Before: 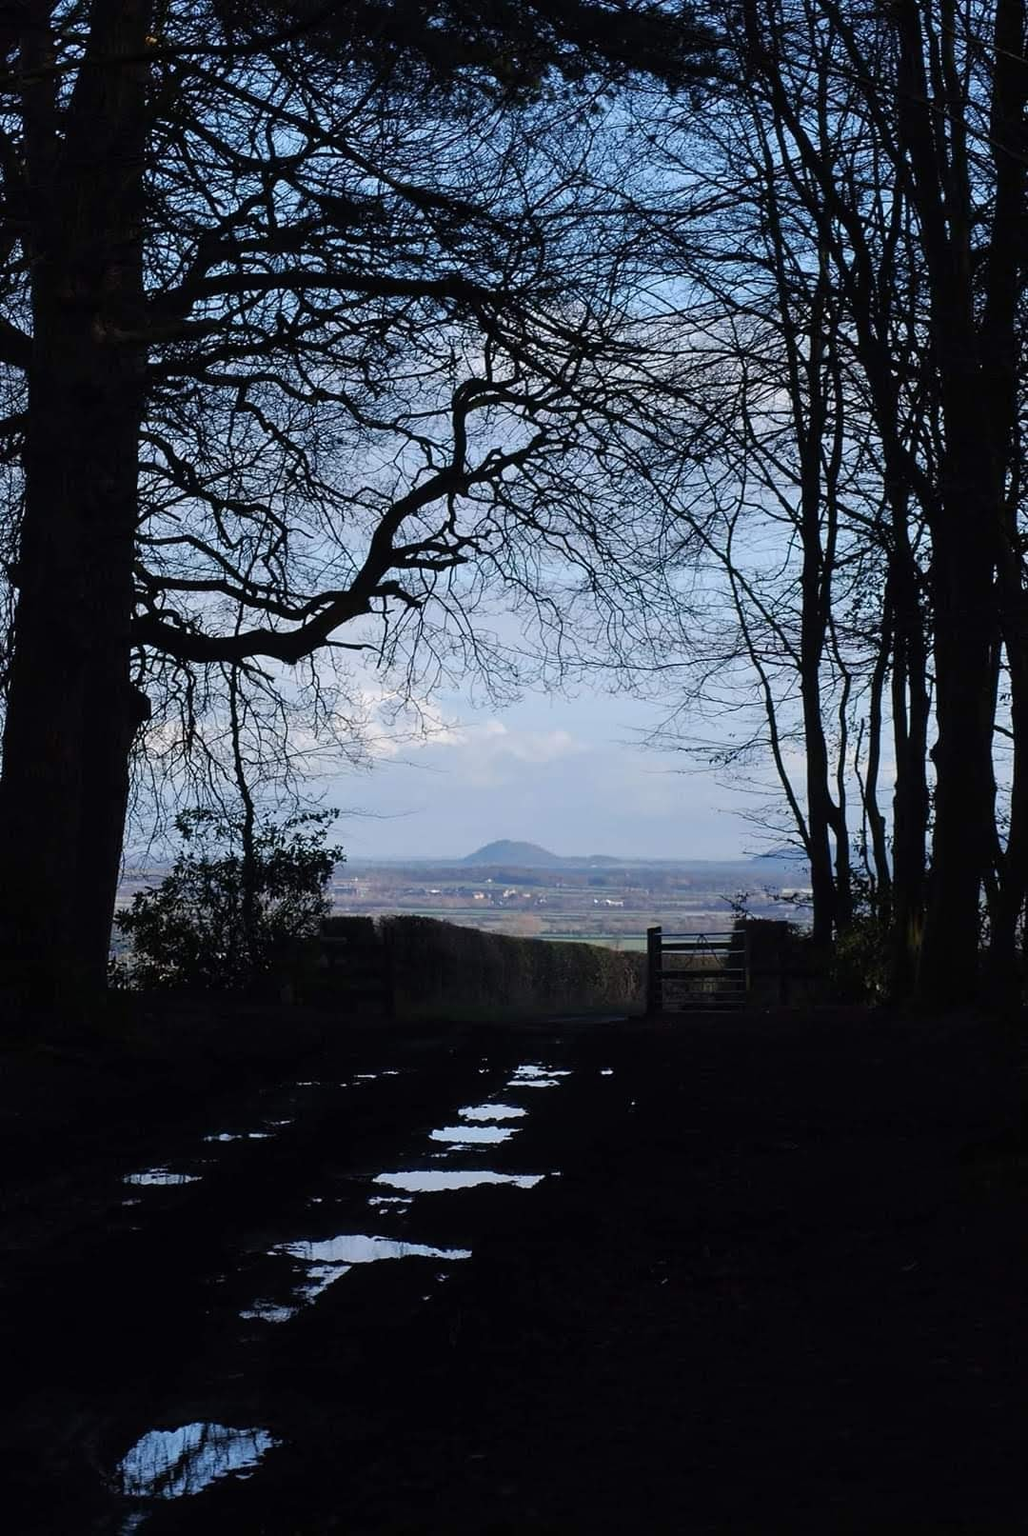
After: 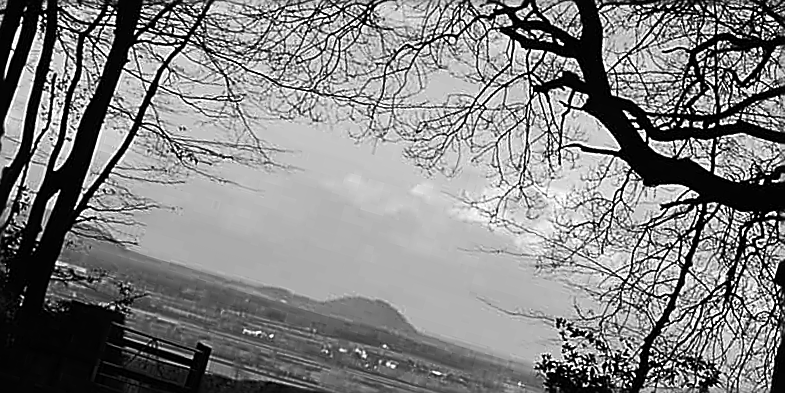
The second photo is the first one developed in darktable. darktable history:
tone equalizer: on, module defaults
sharpen: radius 1.685, amount 1.294
color balance rgb: perceptual saturation grading › highlights -31.88%, perceptual saturation grading › mid-tones 5.8%, perceptual saturation grading › shadows 18.12%, perceptual brilliance grading › highlights 3.62%, perceptual brilliance grading › mid-tones -18.12%, perceptual brilliance grading › shadows -41.3%
crop and rotate: angle 16.12°, top 30.835%, bottom 35.653%
monochrome: on, module defaults
